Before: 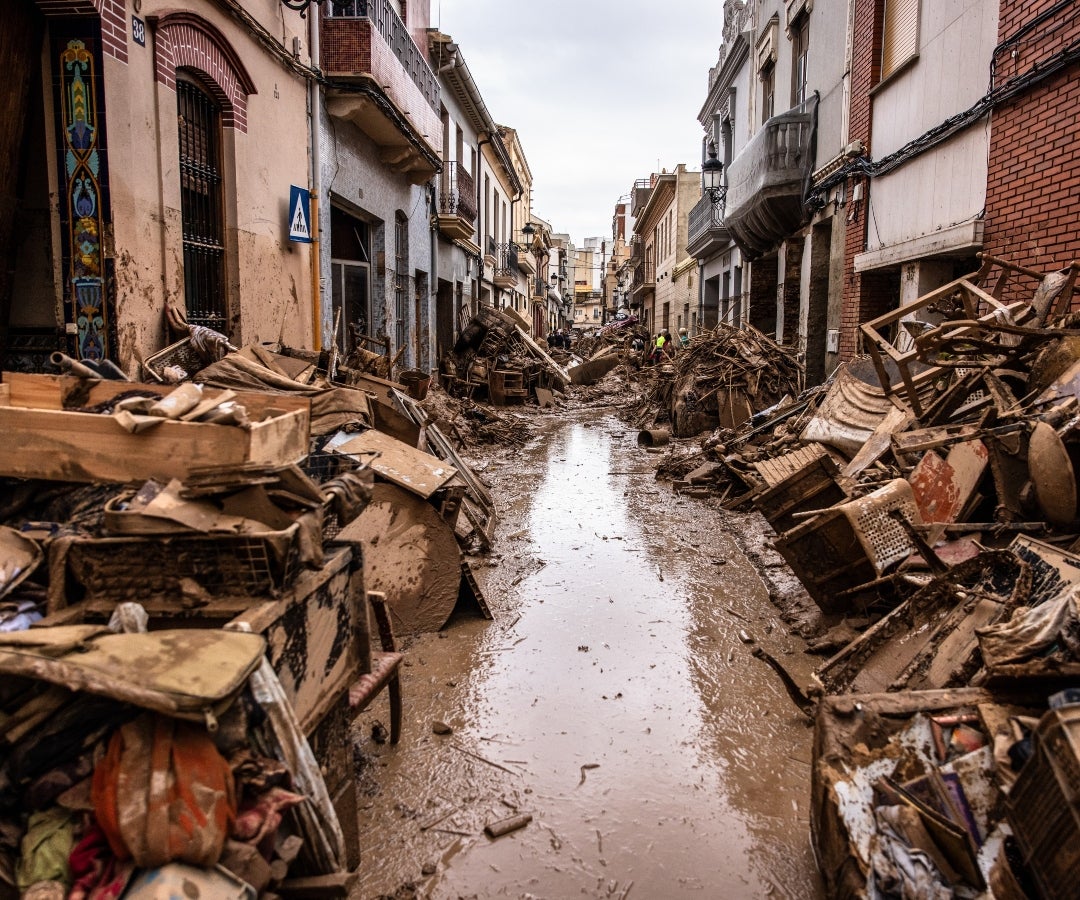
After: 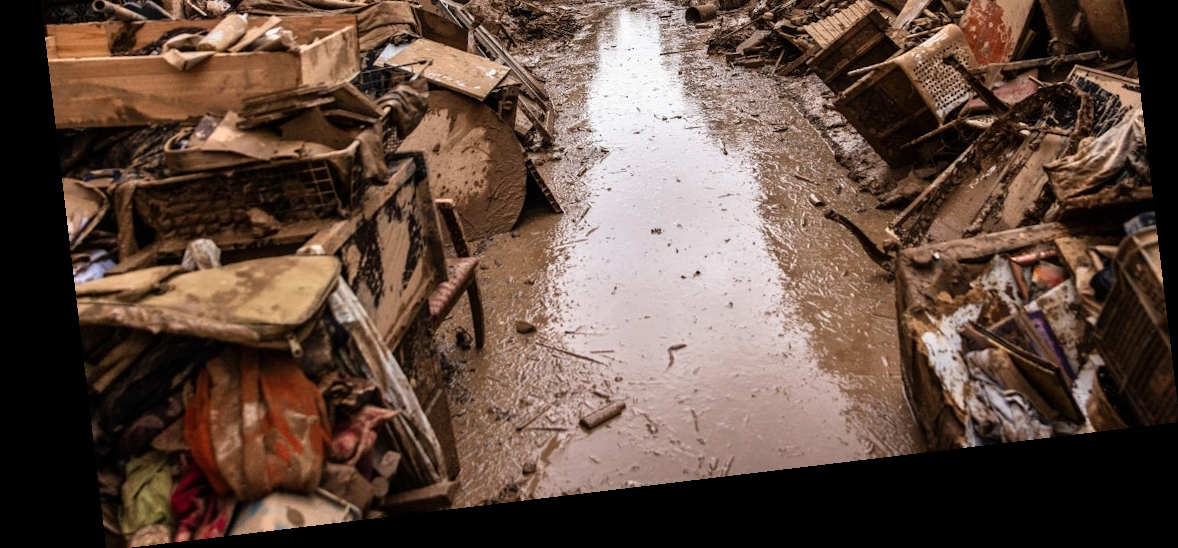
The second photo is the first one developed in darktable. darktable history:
crop and rotate: top 46.237%
rotate and perspective: rotation -6.83°, automatic cropping off
